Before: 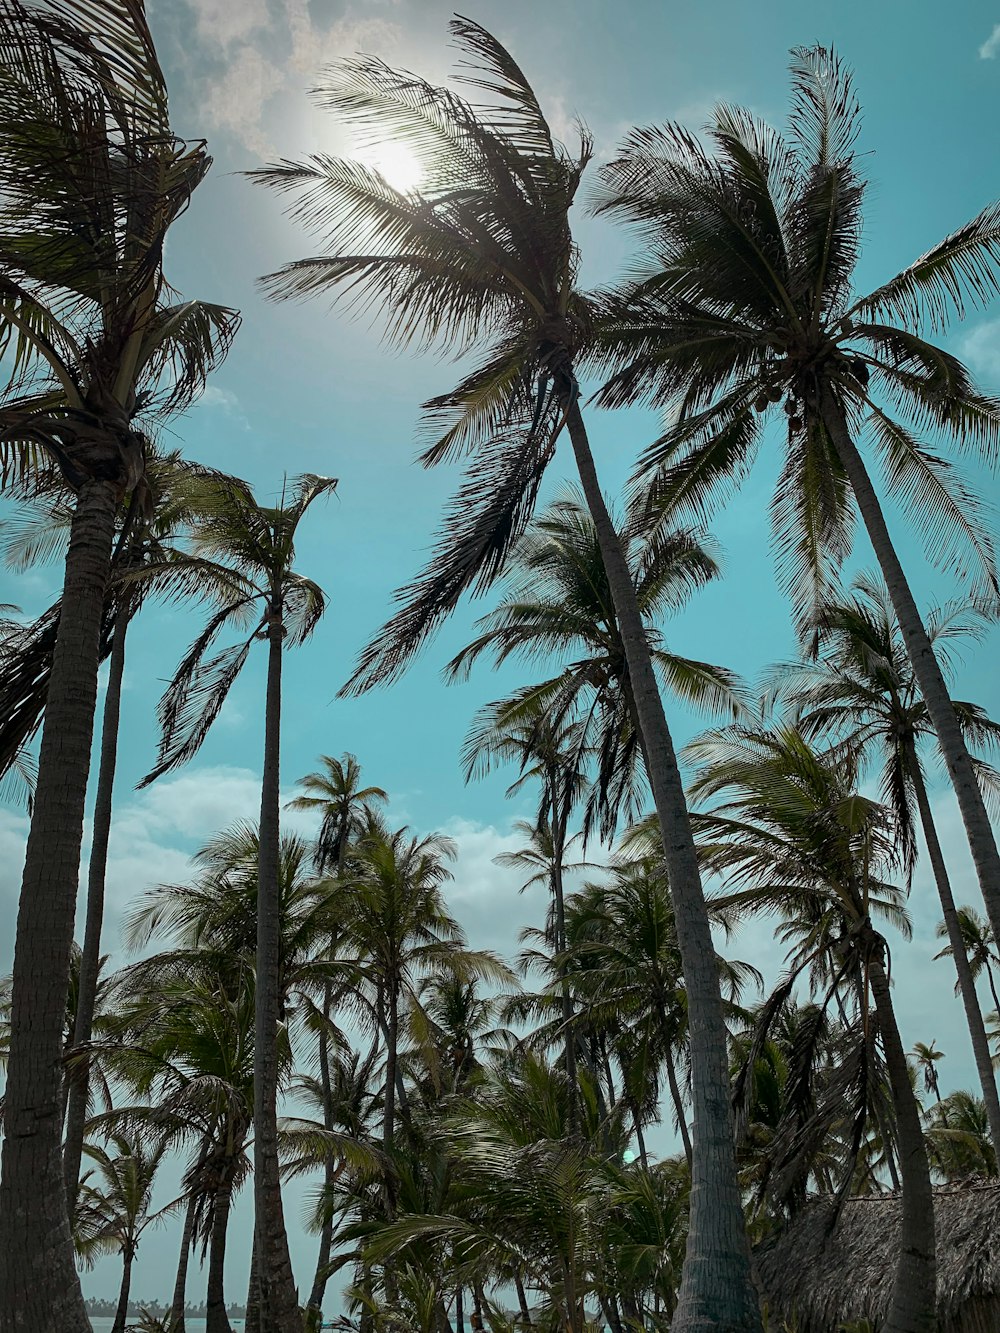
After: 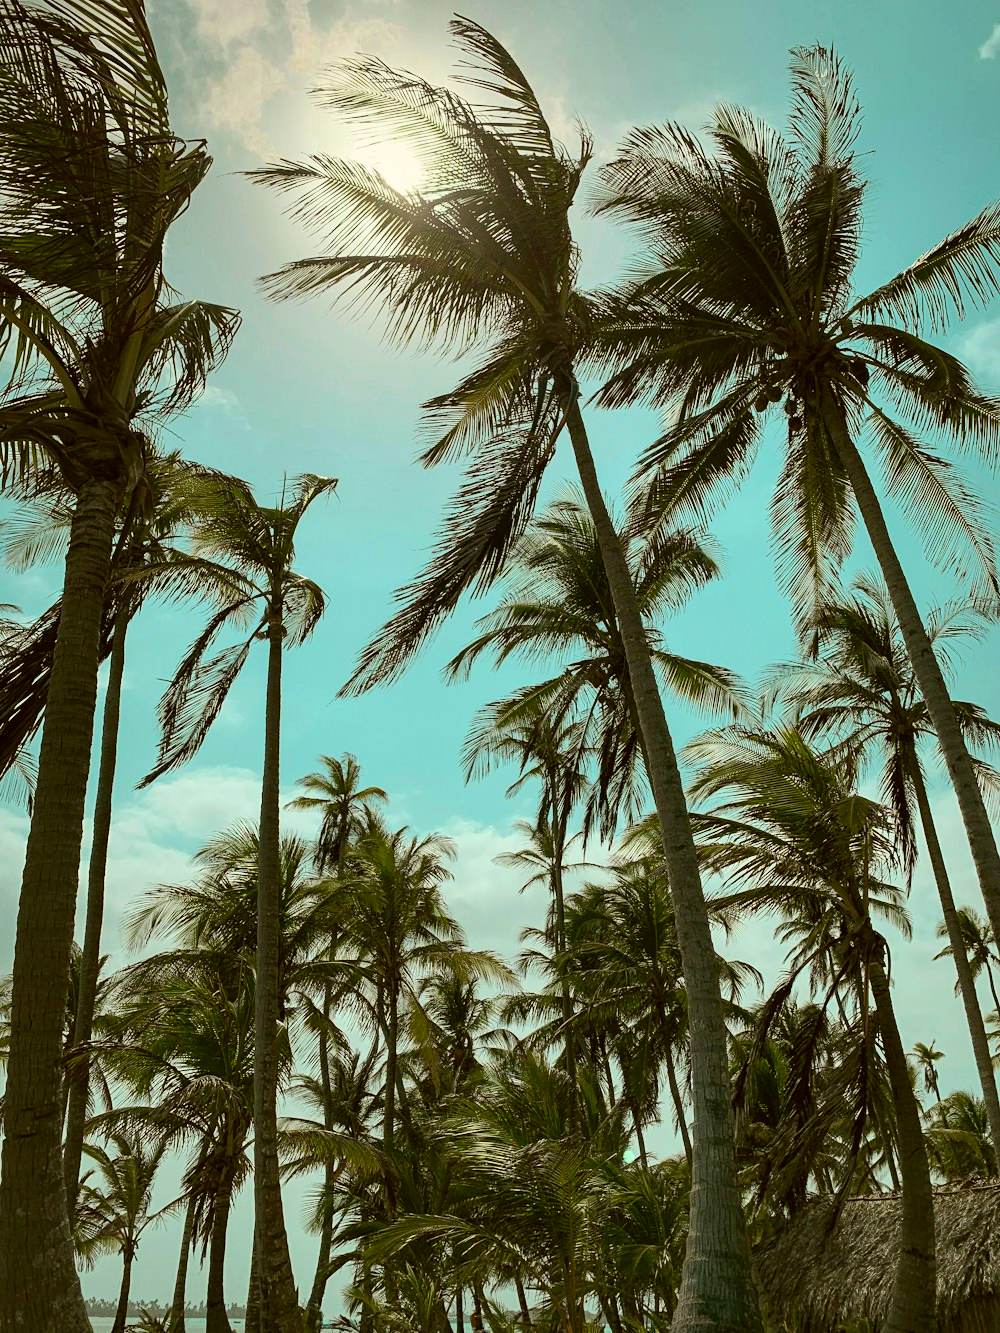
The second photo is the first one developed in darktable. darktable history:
color correction: highlights a* -1.39, highlights b* 10.18, shadows a* 0.288, shadows b* 19.88
contrast brightness saturation: contrast 0.2, brightness 0.157, saturation 0.223
